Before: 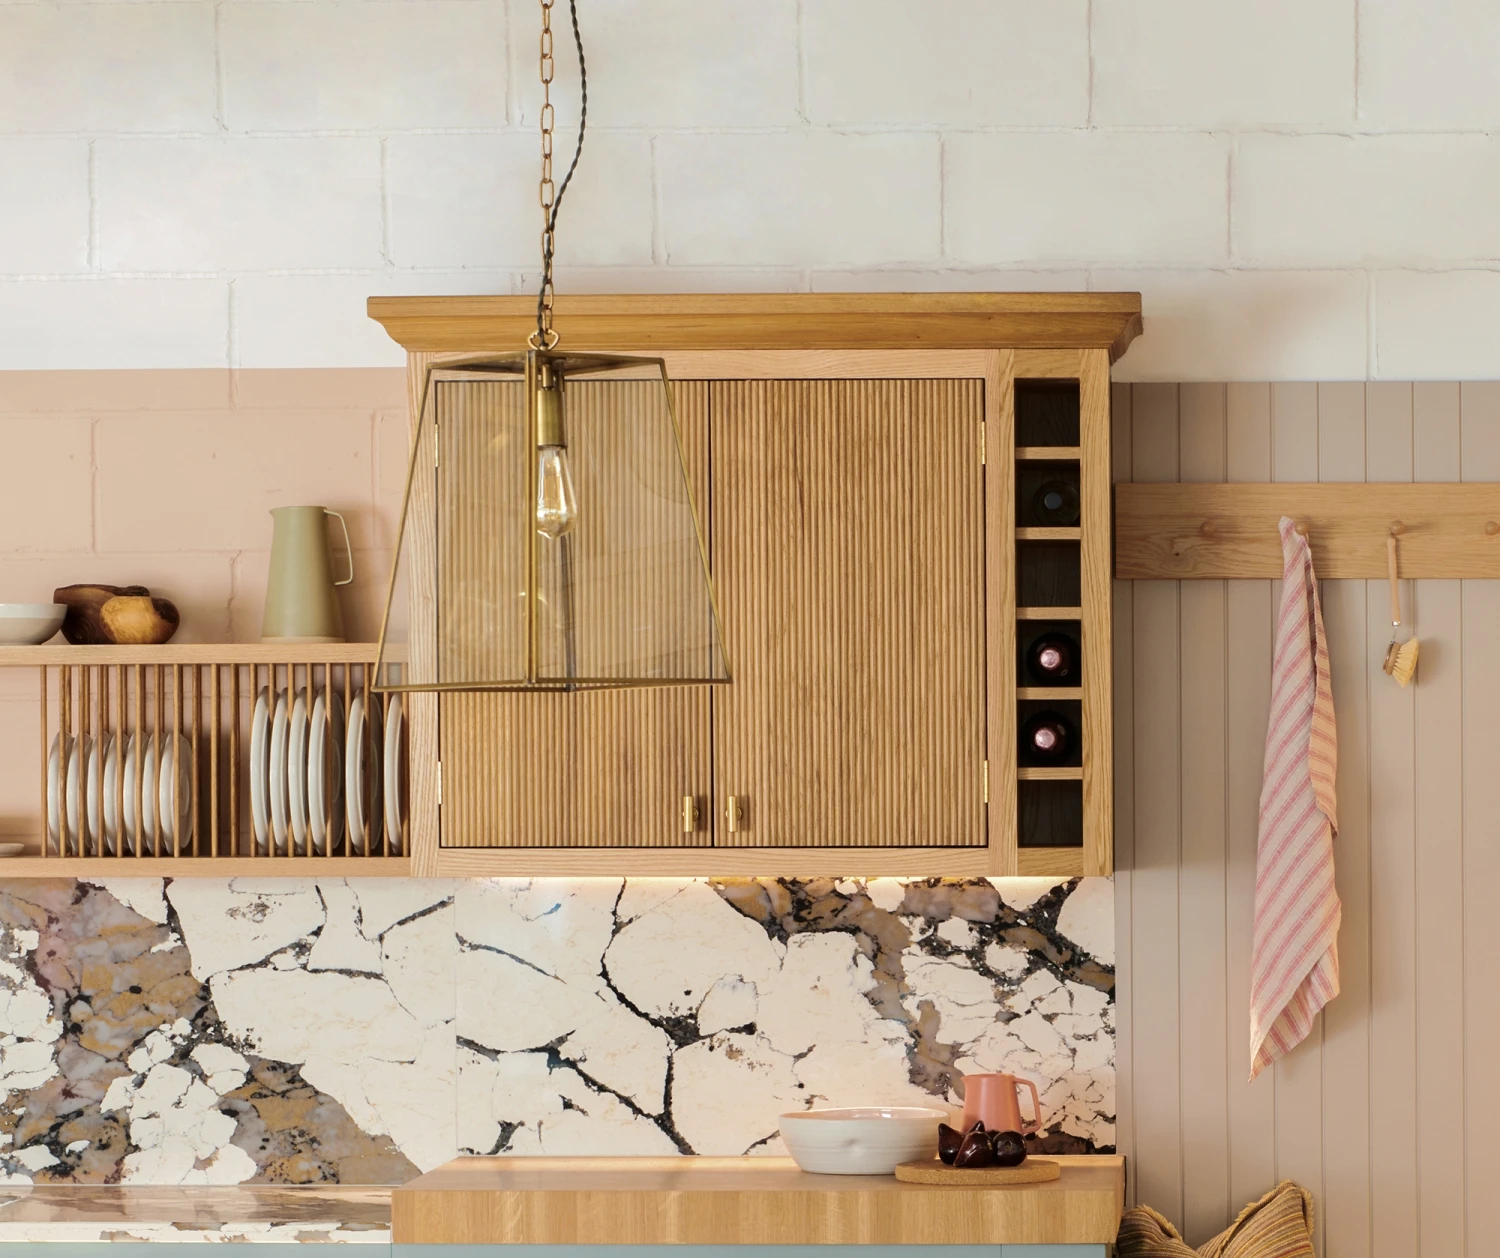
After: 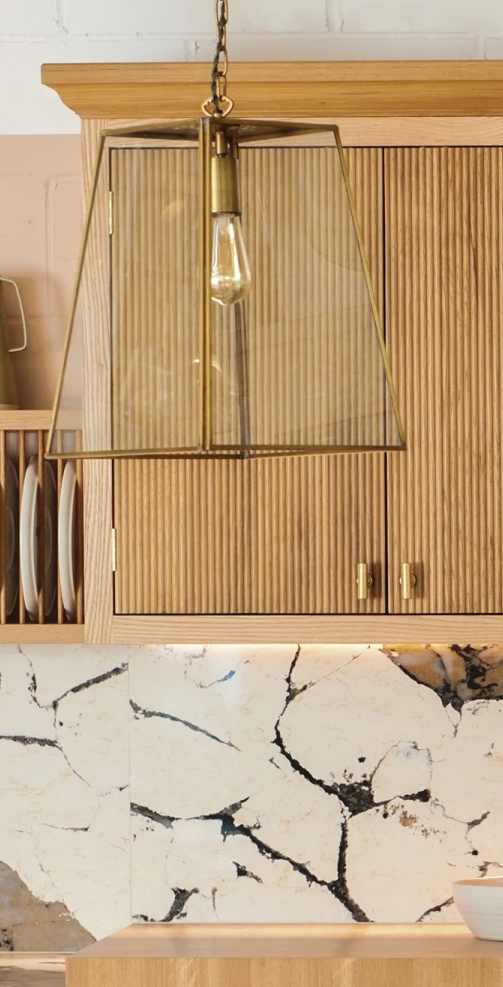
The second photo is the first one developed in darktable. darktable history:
shadows and highlights: shadows 62.66, white point adjustment 0.37, highlights -34.44, compress 83.82%
crop and rotate: left 21.77%, top 18.528%, right 44.676%, bottom 2.997%
